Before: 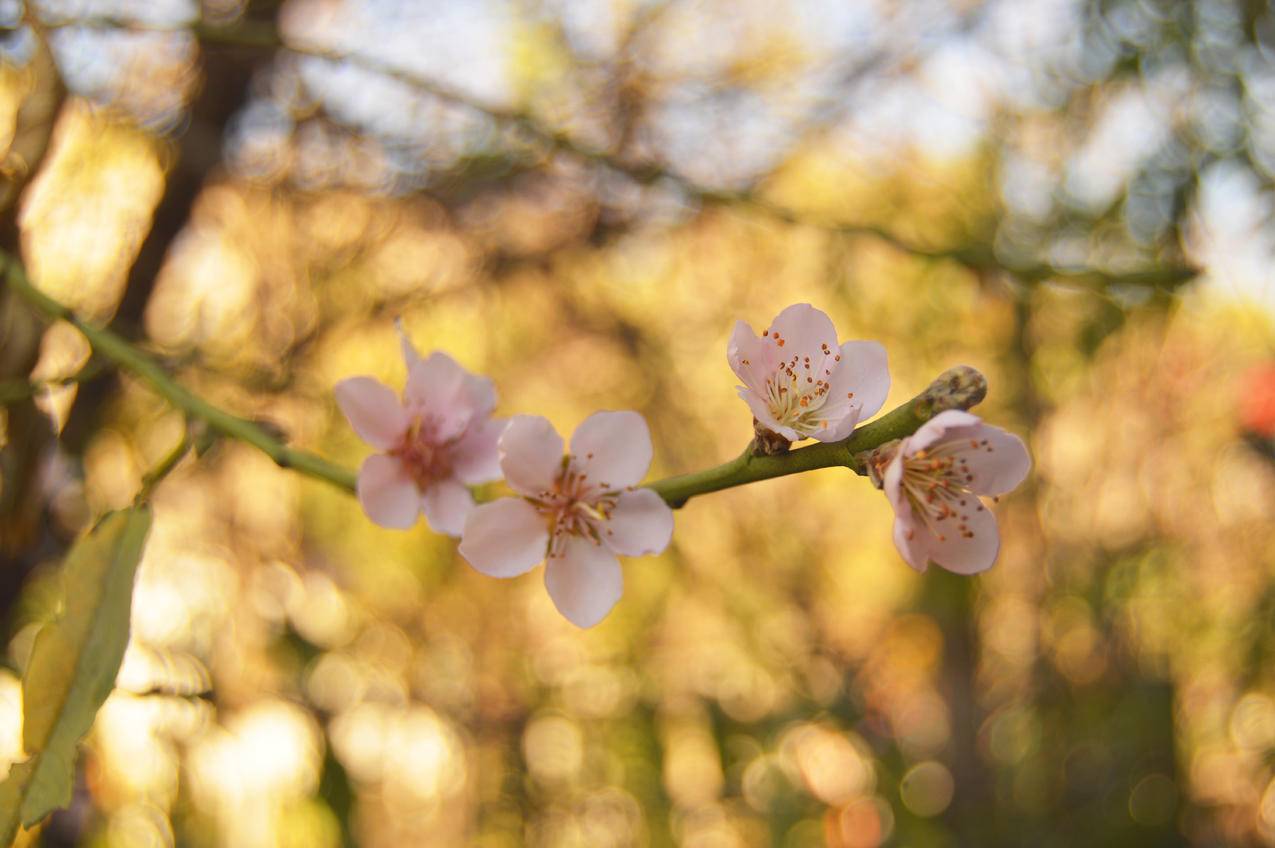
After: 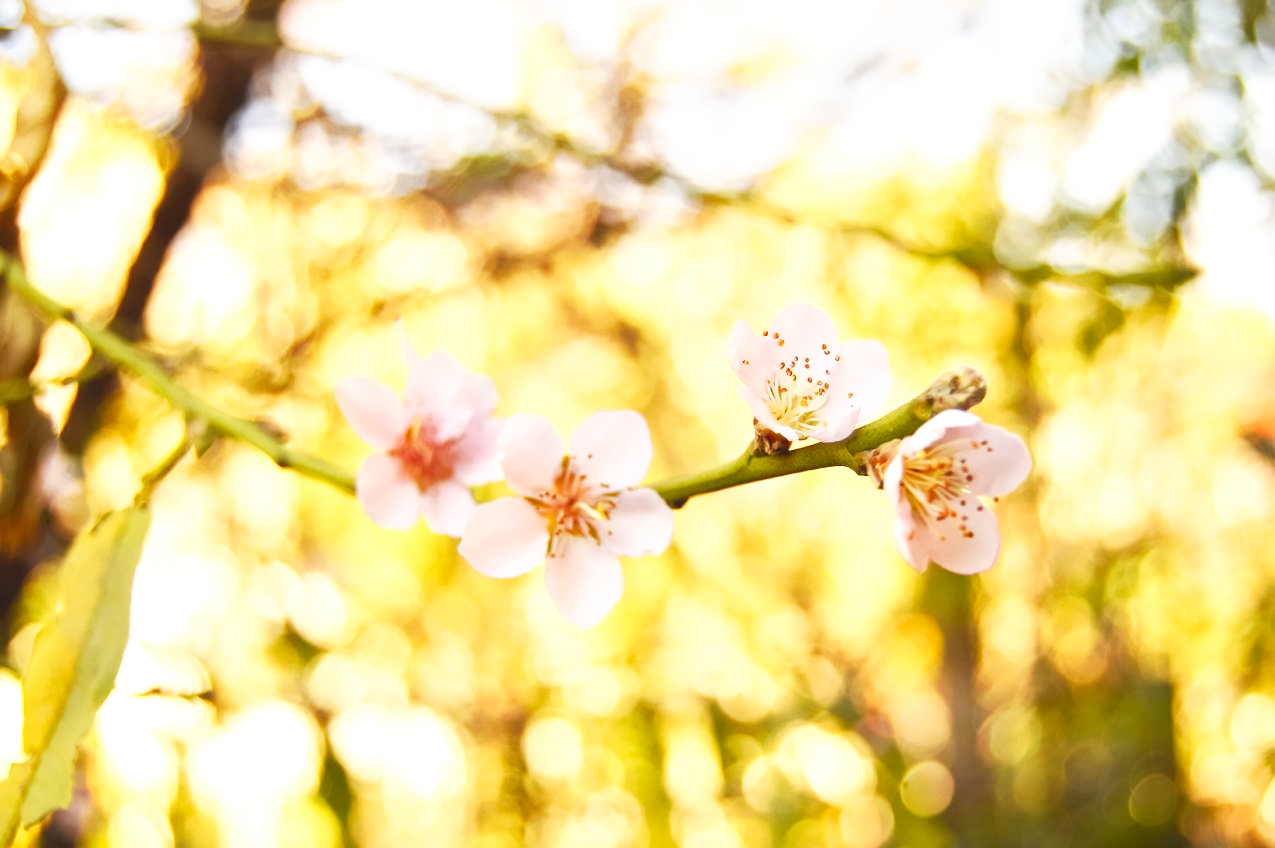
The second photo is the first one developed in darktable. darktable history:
astrophoto denoise: on, module defaults | blend: blend mode normal, opacity 33%; mask: uniform (no mask)
base curve: curves: ch0 [(0, 0) (0.007, 0.004) (0.027, 0.03) (0.046, 0.07) (0.207, 0.54) (0.442, 0.872) (0.673, 0.972) (1, 1)], preserve colors none
exposure: exposure 0.4 EV, compensate highlight preservation false
local contrast: mode bilateral grid, contrast 20, coarseness 50, detail 120%, midtone range 0.2 | blend: blend mode normal, opacity 15%; mask: uniform (no mask)
